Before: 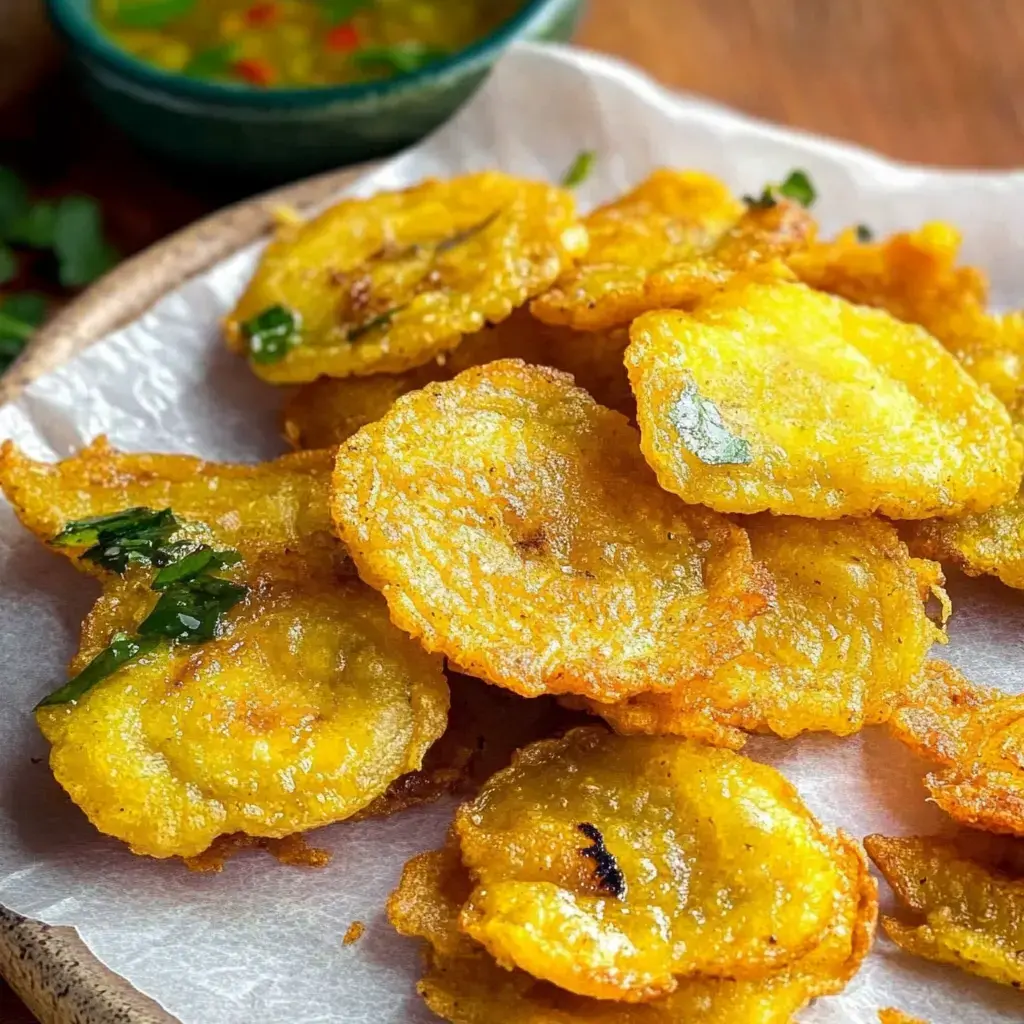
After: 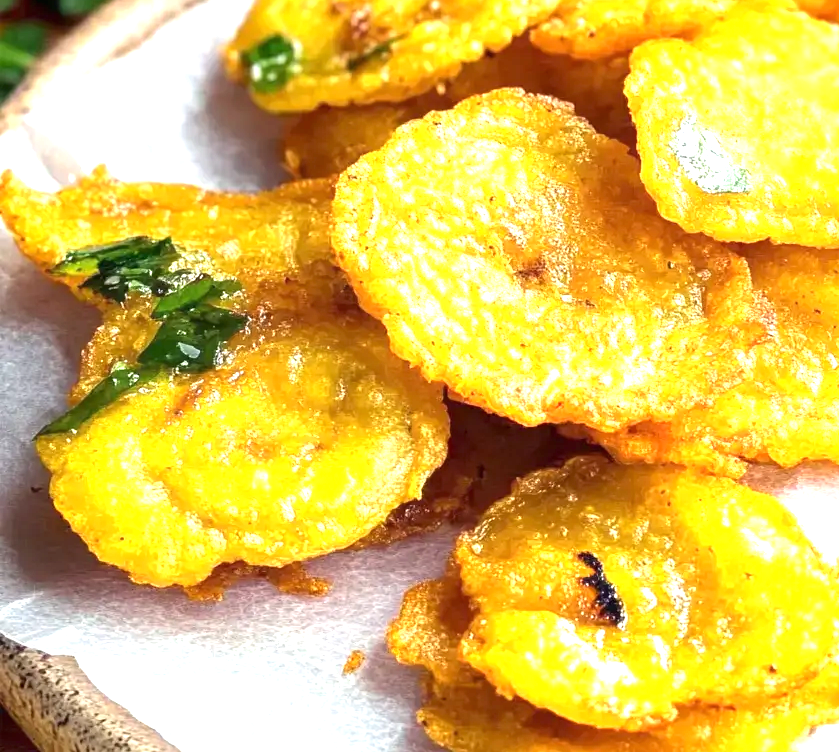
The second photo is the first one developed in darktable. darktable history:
exposure: black level correction 0, exposure 1.2 EV, compensate exposure bias true, compensate highlight preservation false
crop: top 26.502%, right 18.024%
